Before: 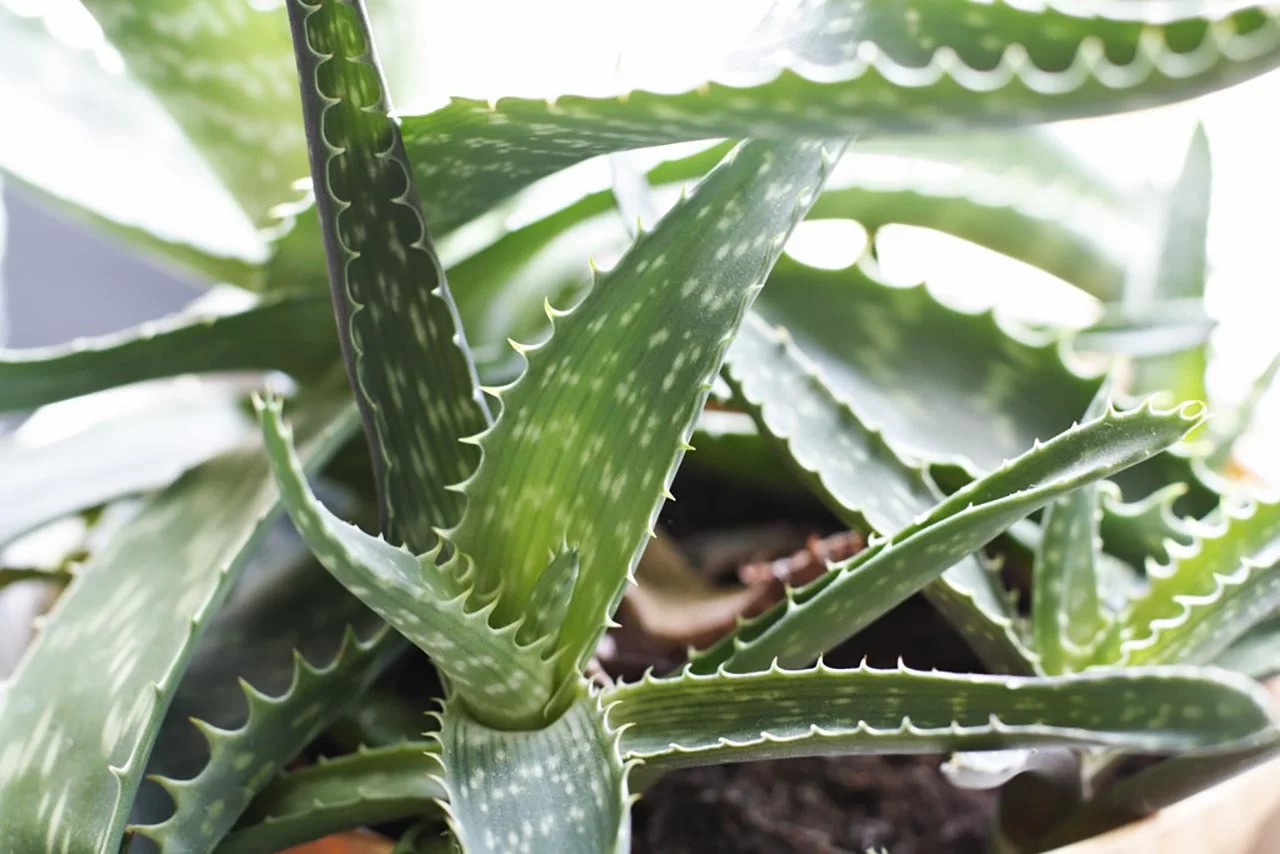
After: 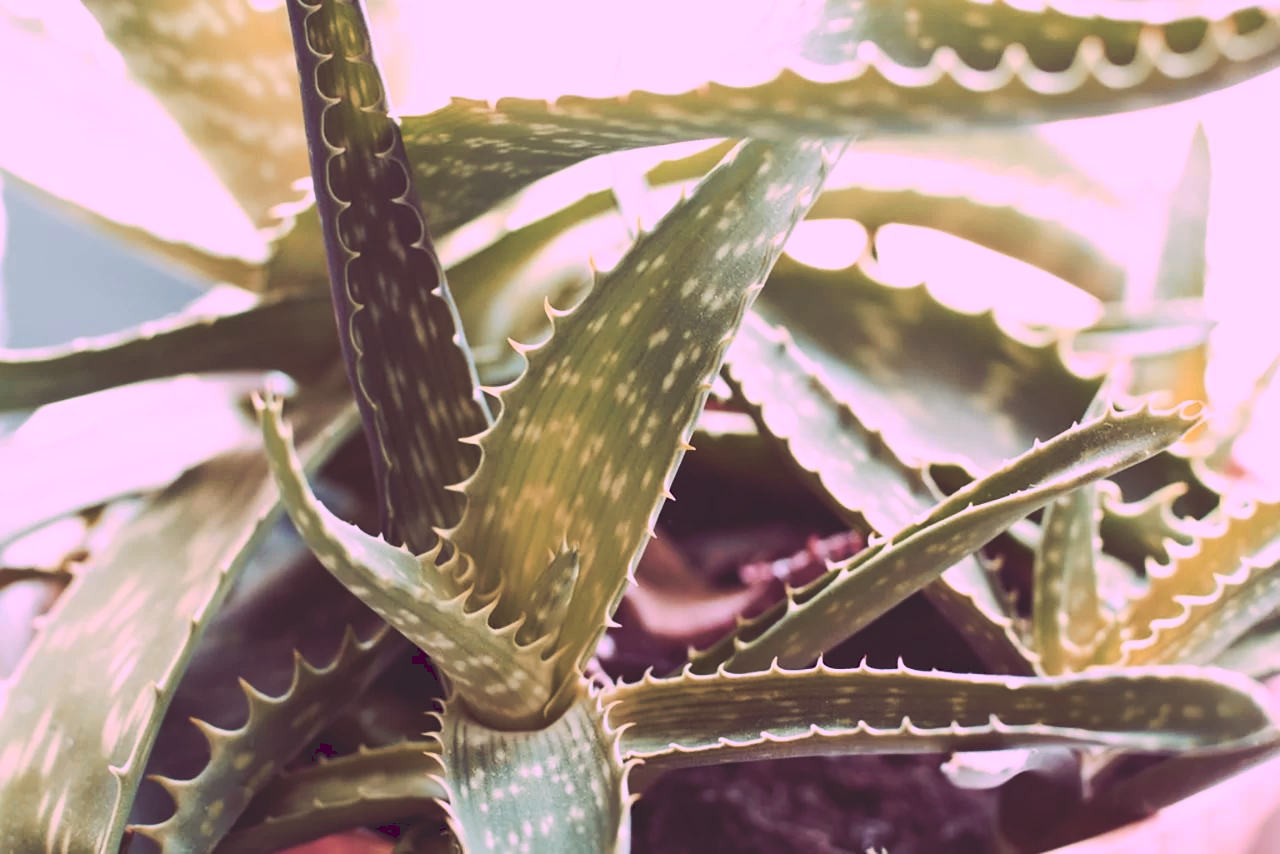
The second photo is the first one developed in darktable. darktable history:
tone curve: curves: ch0 [(0, 0) (0.003, 0.156) (0.011, 0.156) (0.025, 0.157) (0.044, 0.164) (0.069, 0.172) (0.1, 0.181) (0.136, 0.191) (0.177, 0.214) (0.224, 0.245) (0.277, 0.285) (0.335, 0.333) (0.399, 0.387) (0.468, 0.471) (0.543, 0.556) (0.623, 0.648) (0.709, 0.734) (0.801, 0.809) (0.898, 0.891) (1, 1)], preserve colors none
color look up table: target L [78.27, 96.46, 79.47, 81.44, 79.57, 86.32, 80.5, 76.46, 68.8, 54.39, 60.32, 55.99, 31.93, 4.594, 202.08, 70.27, 75, 81.36, 67.96, 67.54, 64.32, 59.91, 55.96, 60.66, 52.02, 45.94, 33.17, 30.15, 76.87, 62.56, 52.28, 79.66, 57.17, 50.13, 45.9, 54.23, 39.5, 30.98, 47.41, 25.35, 10.91, 94.8, 80.16, 79.79, 80.2, 72.42, 65.77, 50.96, 38.51], target a [29.79, 1.078, -58.3, 13.4, -53.04, 9.207, -18.87, 10.26, -17.65, 19.78, -35.75, 9.512, -0.159, 30.99, 0, 40.55, 42.14, 54.05, 47.78, 53.39, 73.97, 32.58, 34.91, 54.11, 49.73, 37.61, 30.39, 41.55, 9.078, 25.38, 43.45, -33.26, 19.19, 57.11, 33.91, -5.192, 23.06, 16.39, 20.47, 36.77, 31.46, 21.41, -53.34, -28.39, -45.26, -8.697, -39.79, -13.44, -17.56], target b [24.52, 68.28, 40.32, 55.01, 50.72, 17.04, 28.85, 37.22, 46.28, 30.78, 28.58, 6.533, 24.13, -4.714, -0.001, 33.8, 2.997, -33.48, 26.6, 3.898, -45.6, 2.827, 24.83, 10.18, -0.849, 12.1, 18.61, -0.979, -40.54, -59.39, -73.25, -36.21, -66.92, -48.94, -59.65, -36.89, -30.99, -7.192, -58.01, -43.56, -26.66, -11.75, 28.7, 10.44, -6.985, -7.935, 16.92, -14.5, 0.9], num patches 49
